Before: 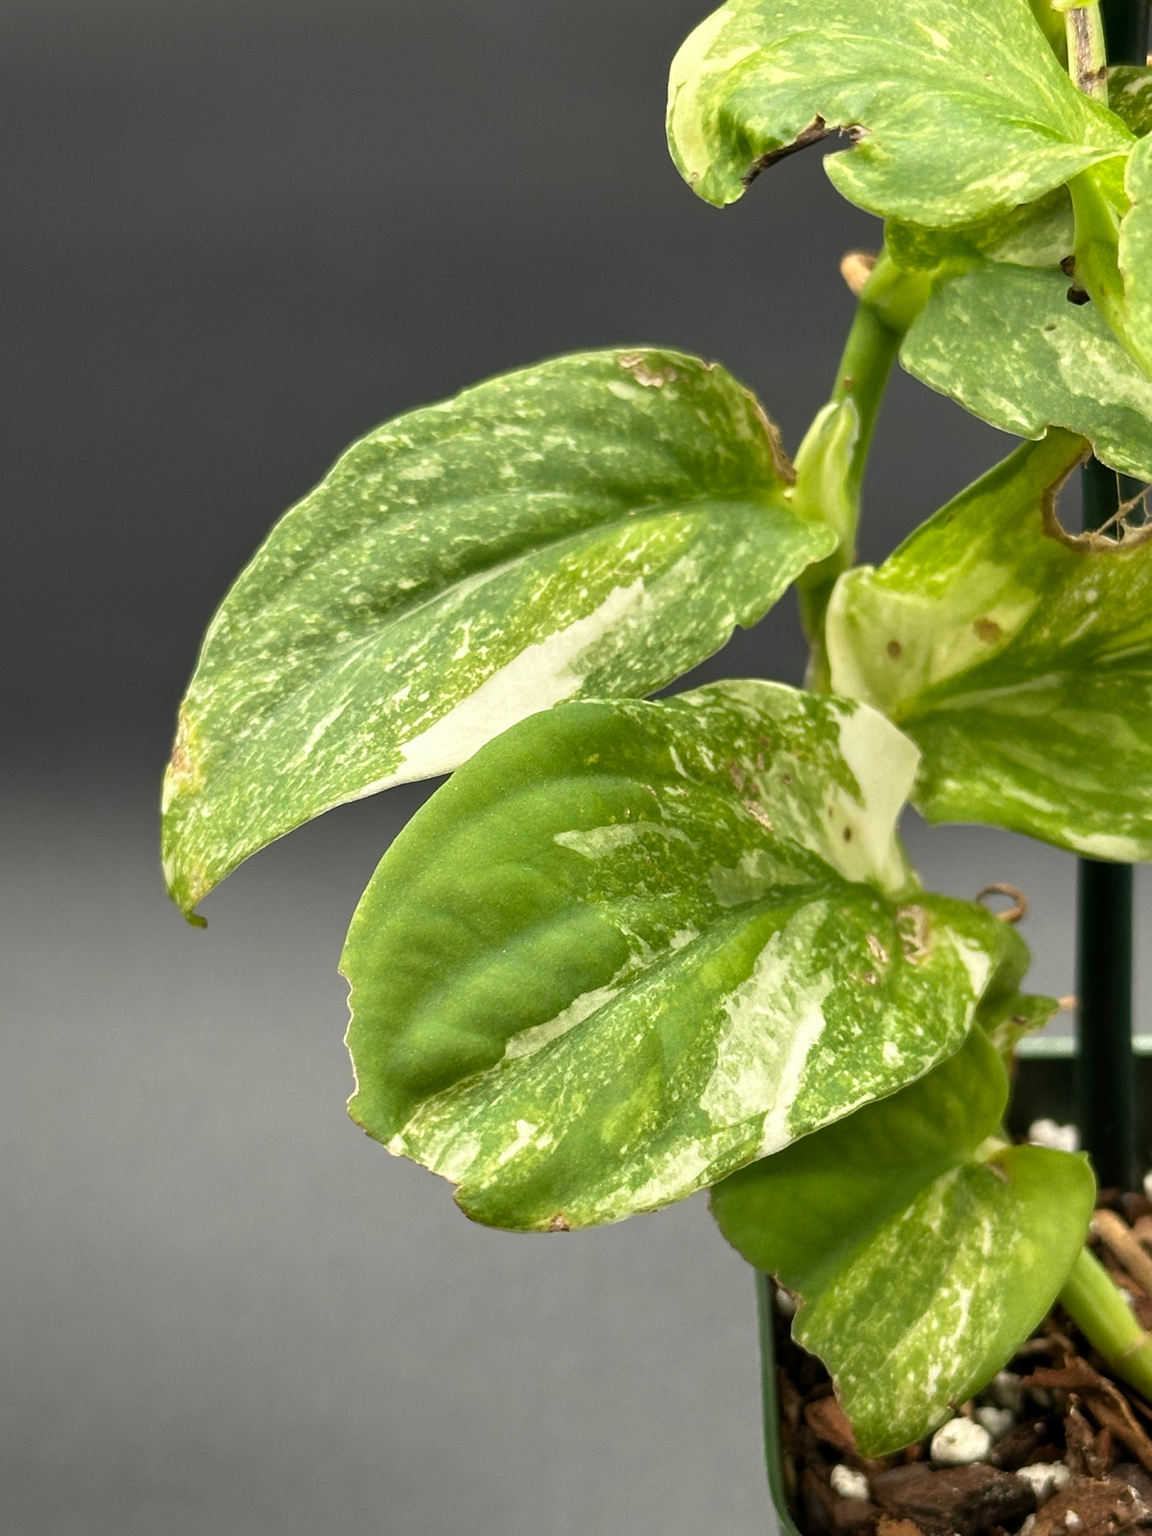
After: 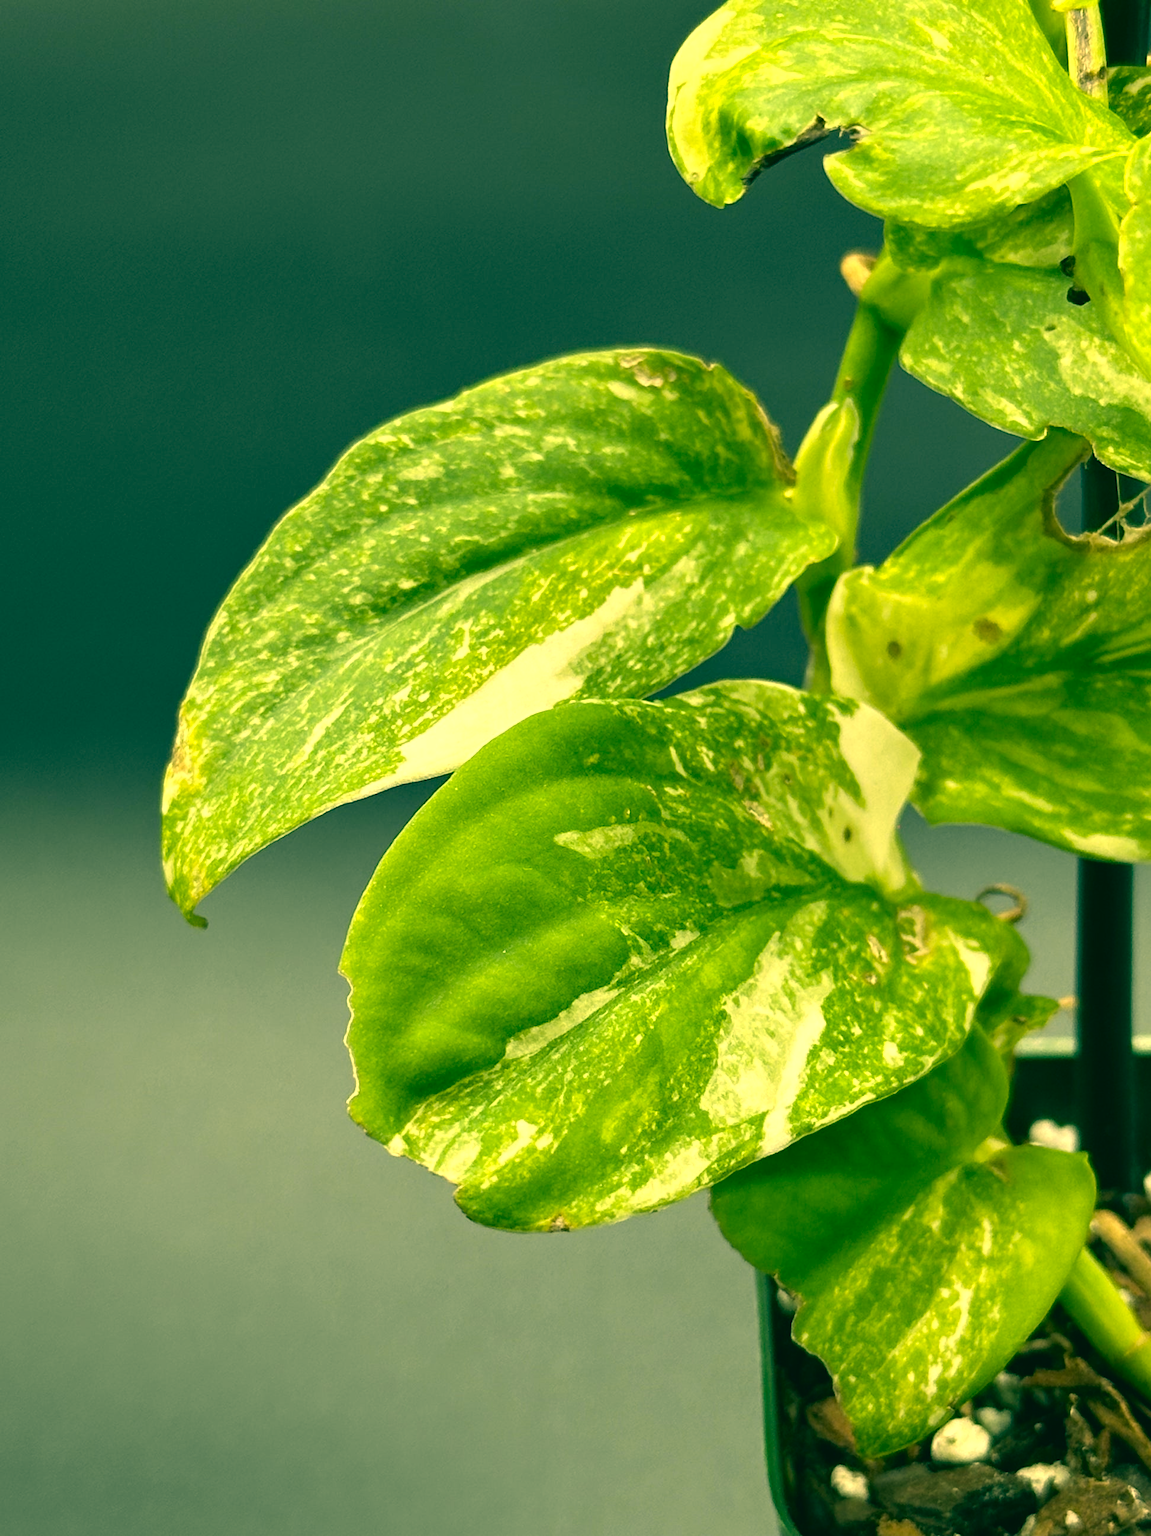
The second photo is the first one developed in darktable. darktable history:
levels: levels [0, 0.476, 0.951]
color correction: highlights a* 1.83, highlights b* 34.02, shadows a* -36.68, shadows b* -5.48
